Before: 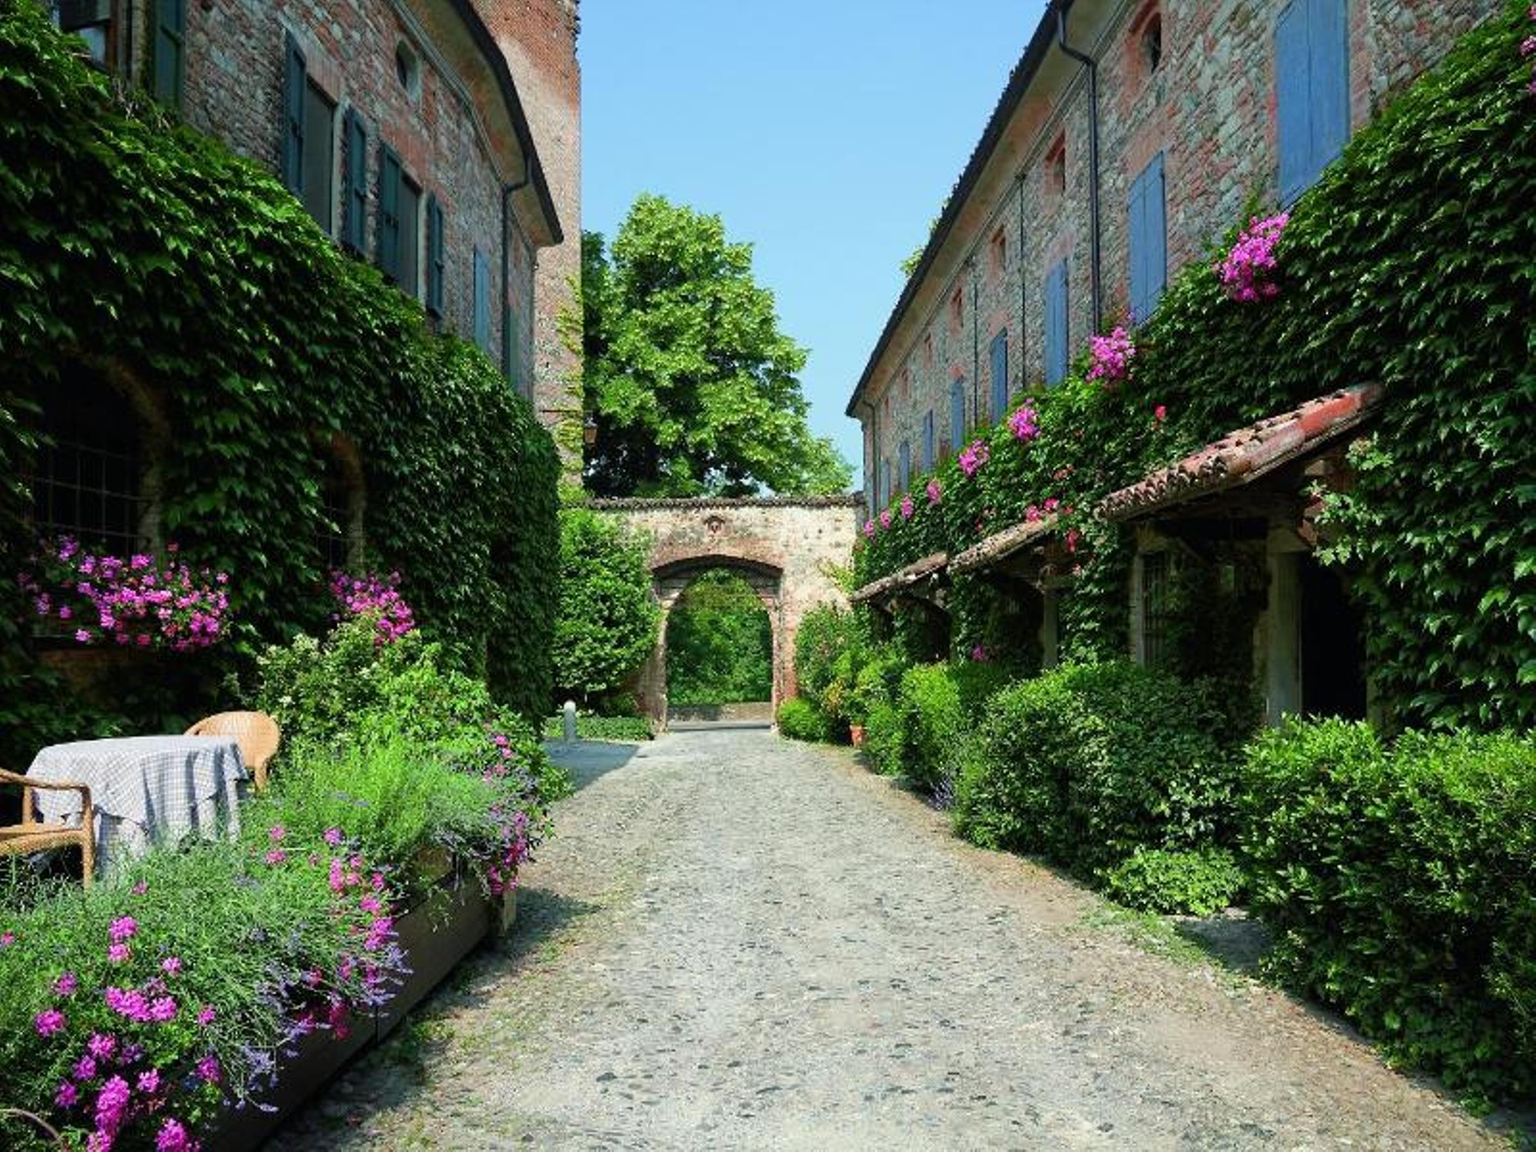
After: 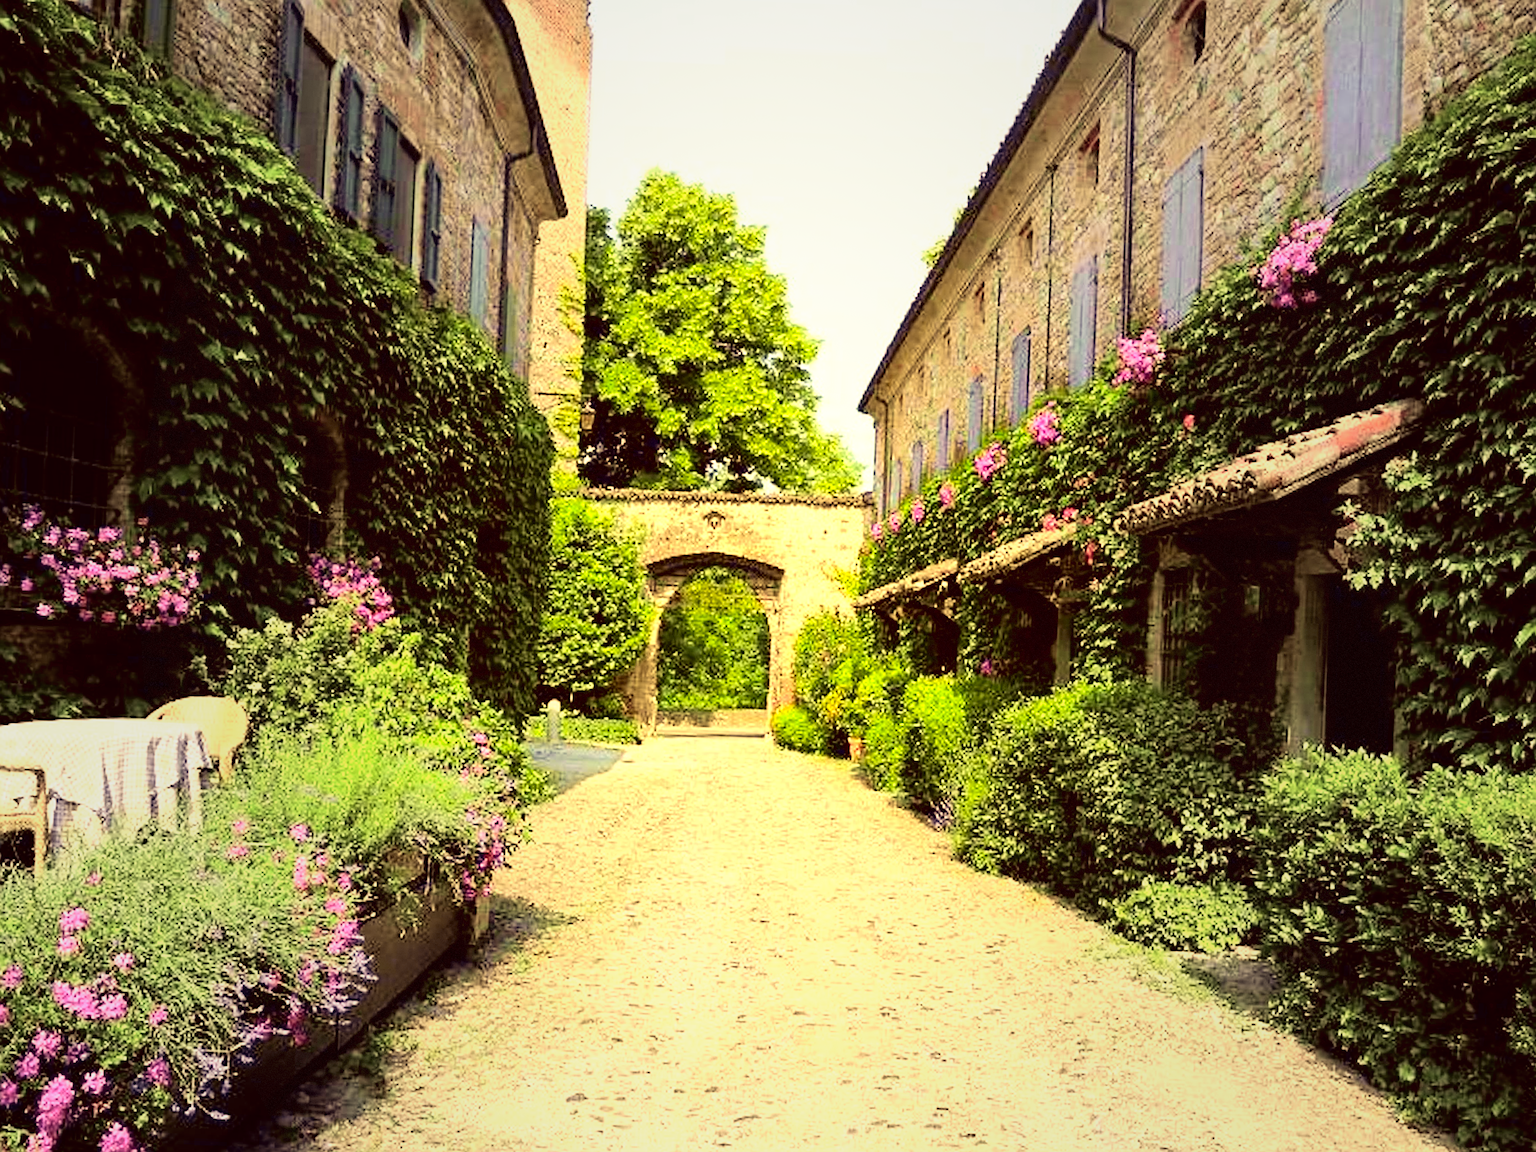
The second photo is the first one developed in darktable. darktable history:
exposure: black level correction 0, exposure 1.127 EV, compensate exposure bias true, compensate highlight preservation false
velvia: on, module defaults
vignetting: fall-off start 16.38%, fall-off radius 98.67%, brightness -0.193, saturation -0.298, width/height ratio 0.712, dithering 8-bit output, unbound false
sharpen: amount 0.491
crop and rotate: angle -2.34°
color correction: highlights a* 9.72, highlights b* 38.9, shadows a* 15.01, shadows b* 3.29
tone curve: curves: ch0 [(0.017, 0) (0.122, 0.046) (0.295, 0.297) (0.449, 0.505) (0.559, 0.629) (0.729, 0.796) (0.879, 0.898) (1, 0.97)]; ch1 [(0, 0) (0.393, 0.4) (0.447, 0.447) (0.485, 0.497) (0.522, 0.503) (0.539, 0.52) (0.606, 0.6) (0.696, 0.679) (1, 1)]; ch2 [(0, 0) (0.369, 0.388) (0.449, 0.431) (0.499, 0.501) (0.516, 0.536) (0.604, 0.599) (0.741, 0.763) (1, 1)], color space Lab, independent channels, preserve colors none
